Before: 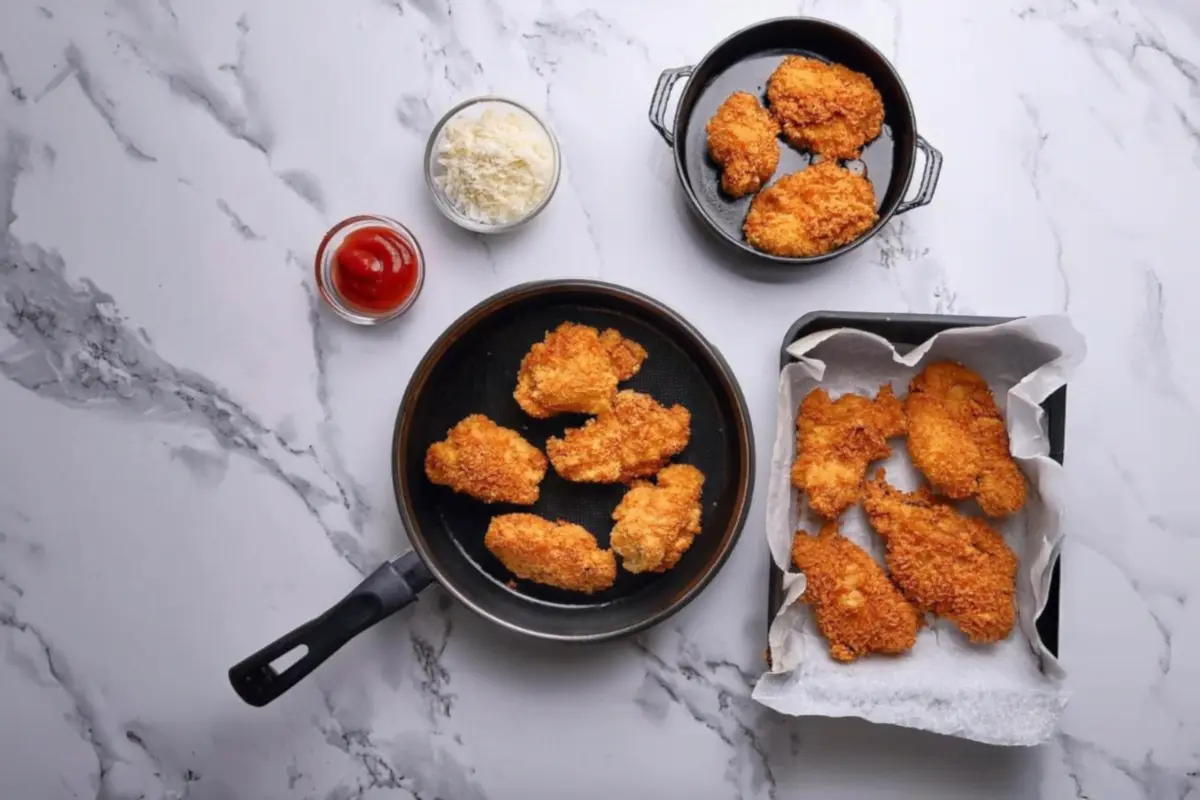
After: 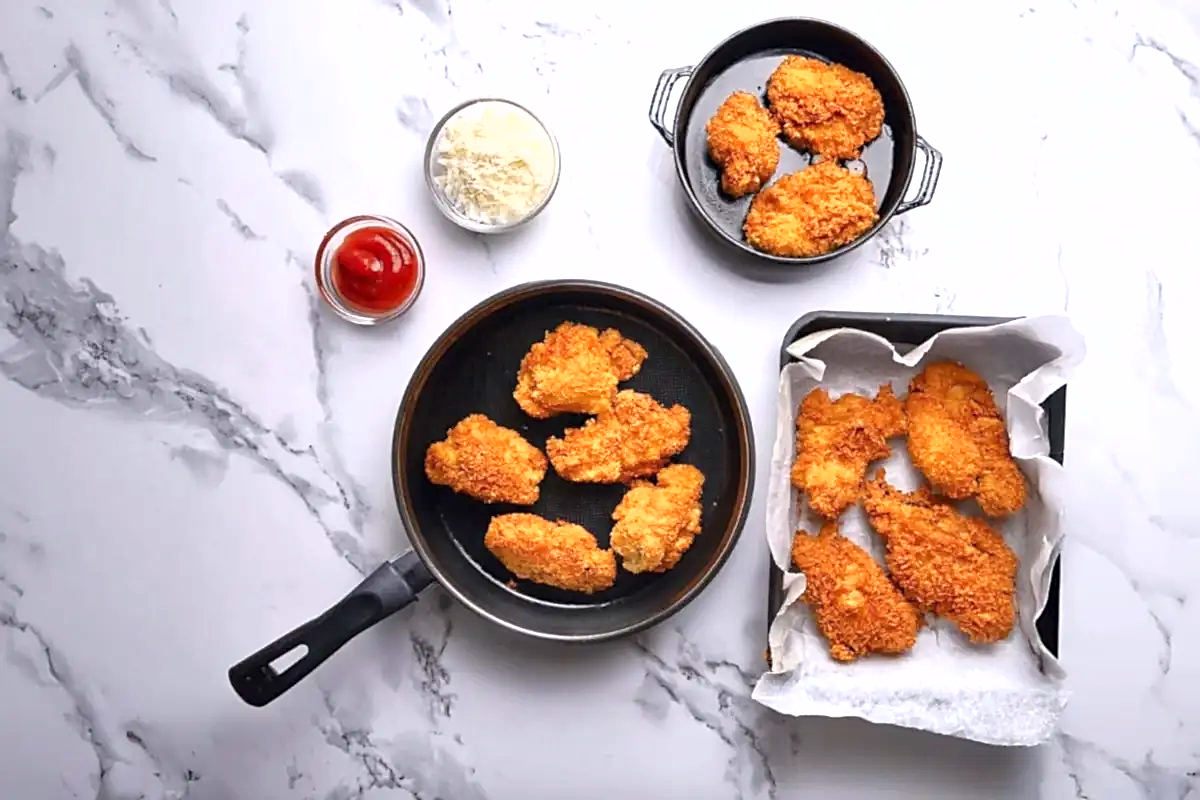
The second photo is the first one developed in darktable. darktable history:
sharpen: amount 0.498
exposure: exposure 0.636 EV, compensate highlight preservation false
shadows and highlights: shadows 31.19, highlights 1.41, soften with gaussian
